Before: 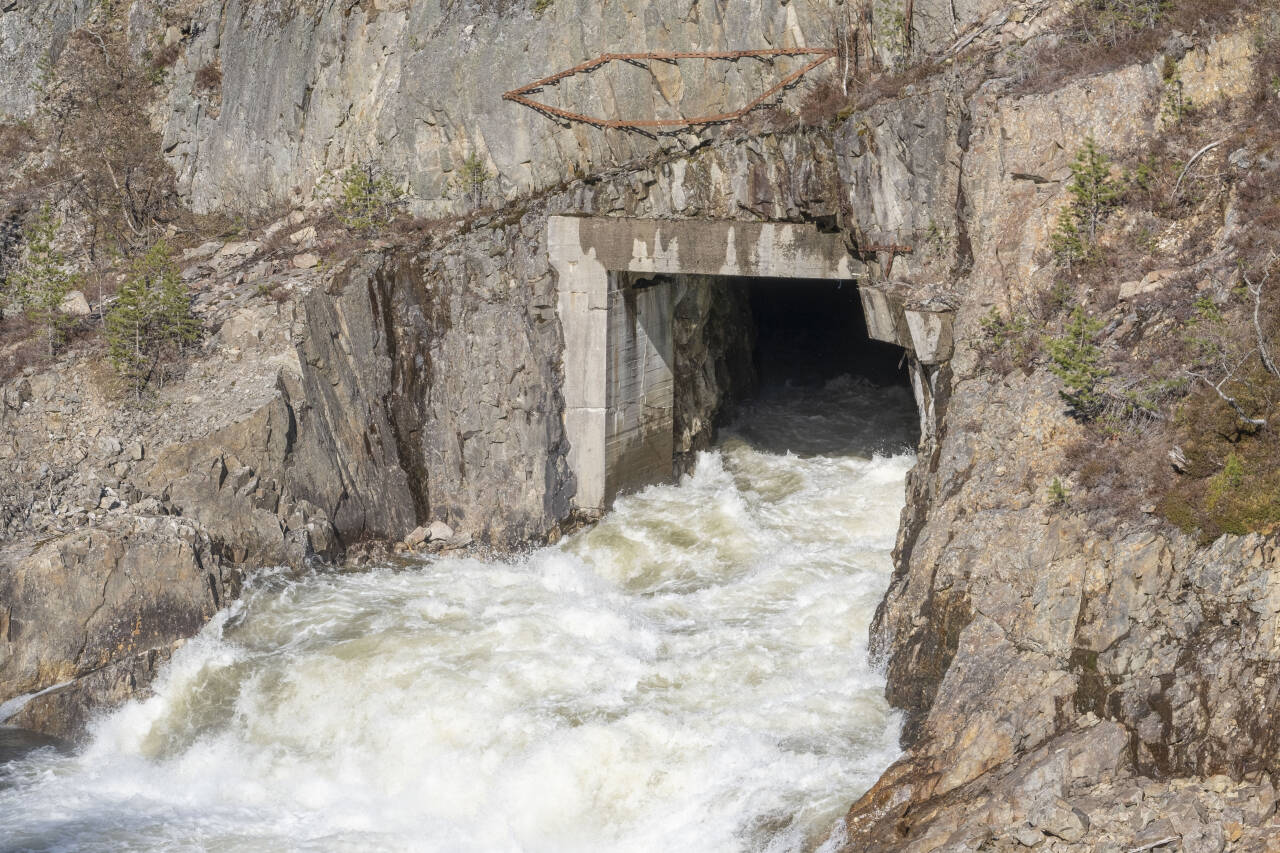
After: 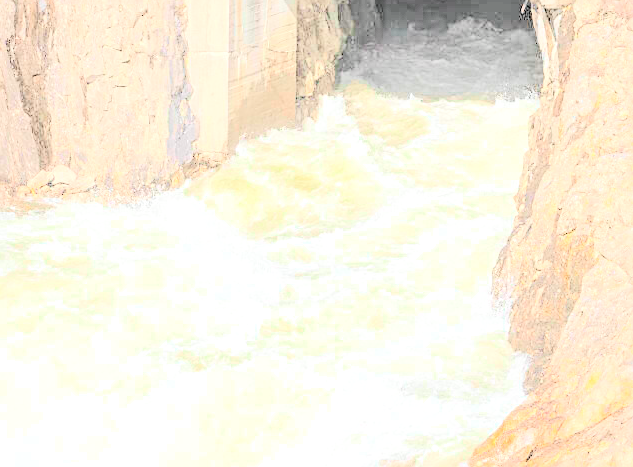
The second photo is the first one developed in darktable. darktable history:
crop: left 29.508%, top 41.738%, right 20.991%, bottom 3.469%
sharpen: on, module defaults
exposure: black level correction 0, exposure 1.095 EV, compensate highlight preservation false
contrast brightness saturation: brightness 0.988
tone curve: curves: ch0 [(0, 0.036) (0.037, 0.042) (0.167, 0.143) (0.433, 0.502) (0.531, 0.637) (0.696, 0.825) (0.856, 0.92) (1, 0.98)]; ch1 [(0, 0) (0.424, 0.383) (0.482, 0.459) (0.501, 0.5) (0.522, 0.526) (0.559, 0.563) (0.604, 0.646) (0.715, 0.729) (1, 1)]; ch2 [(0, 0) (0.369, 0.388) (0.45, 0.48) (0.499, 0.502) (0.504, 0.504) (0.512, 0.526) (0.581, 0.595) (0.708, 0.786) (1, 1)], color space Lab, independent channels, preserve colors none
